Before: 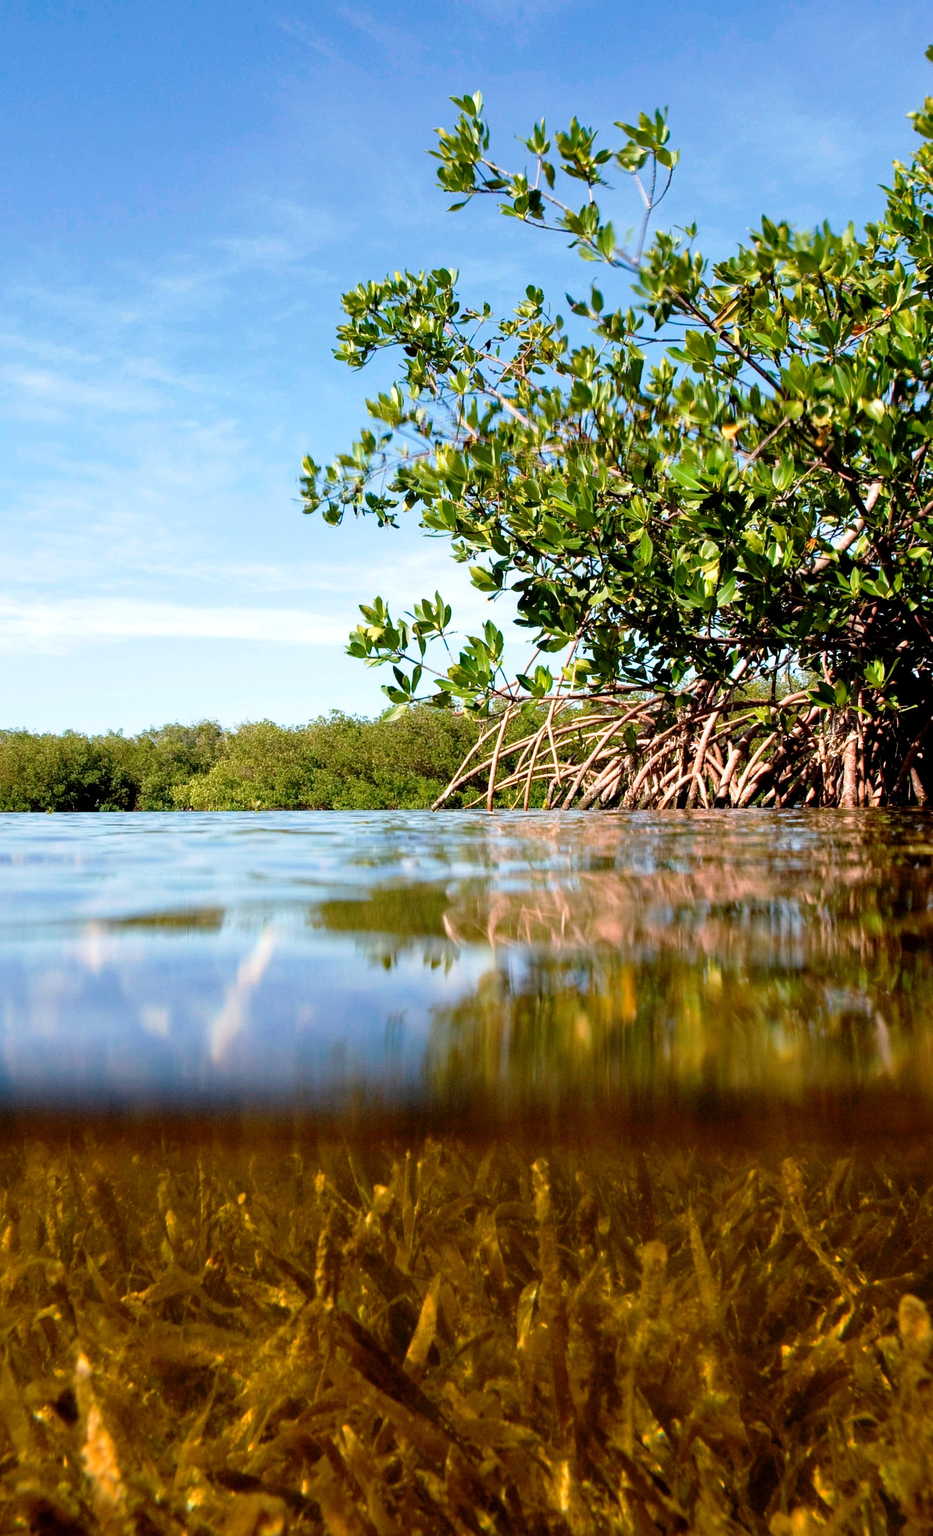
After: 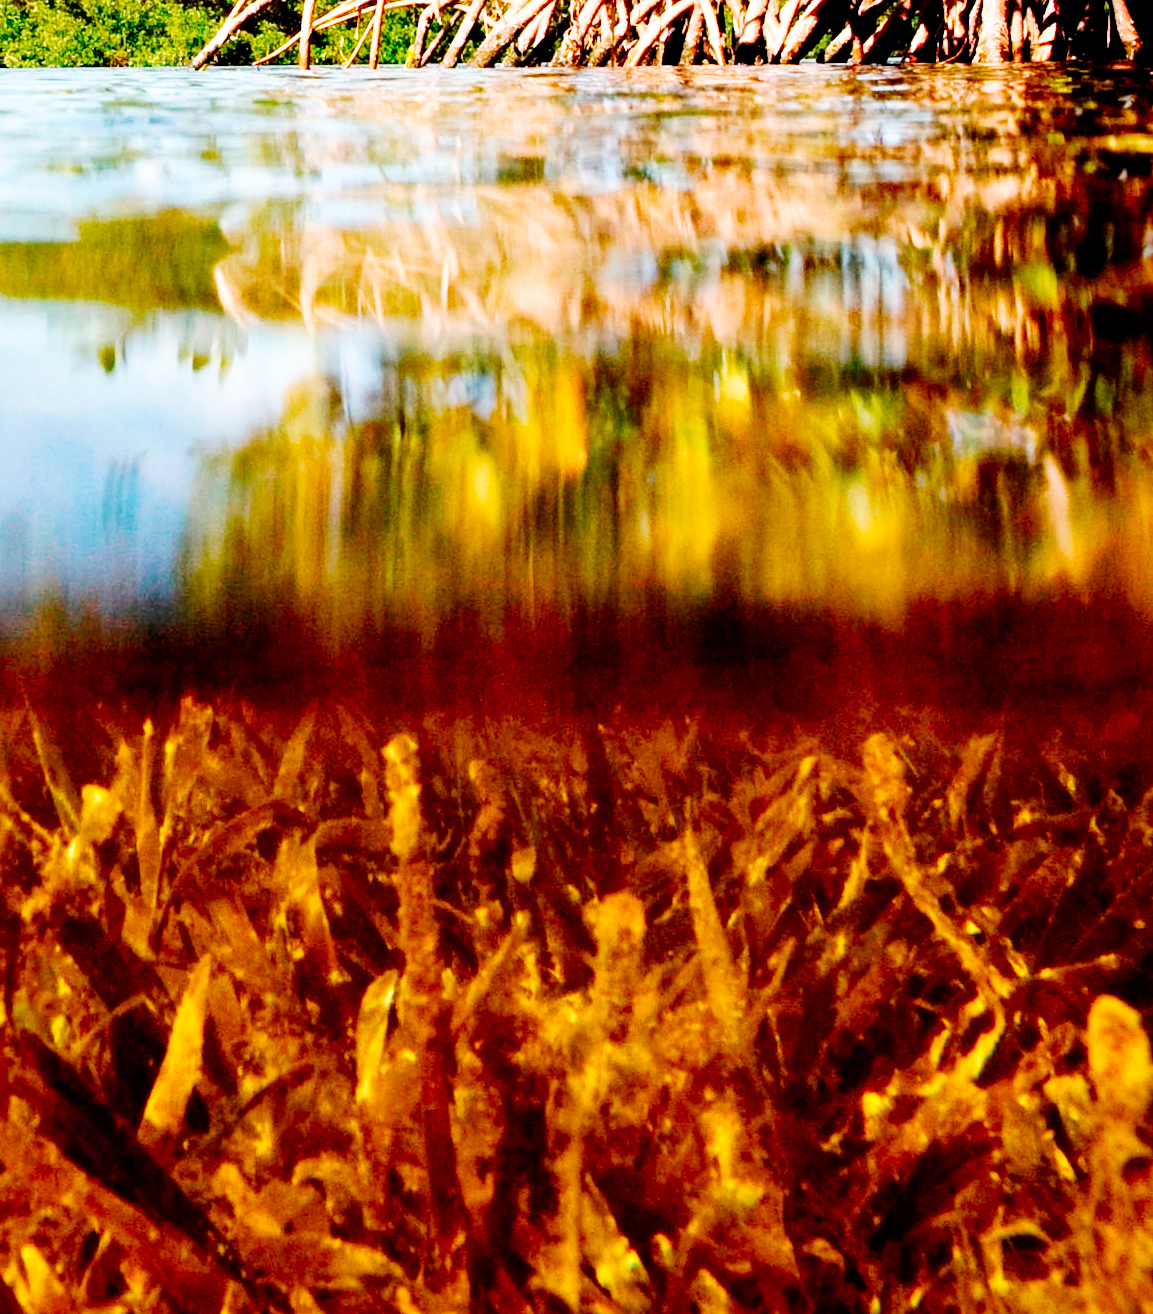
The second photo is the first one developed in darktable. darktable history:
tone curve: curves: ch0 [(0, 0) (0.004, 0) (0.133, 0.071) (0.325, 0.456) (0.832, 0.957) (1, 1)], preserve colors none
local contrast: mode bilateral grid, contrast 20, coarseness 50, detail 119%, midtone range 0.2
crop and rotate: left 35.465%, top 50.465%, bottom 4.888%
